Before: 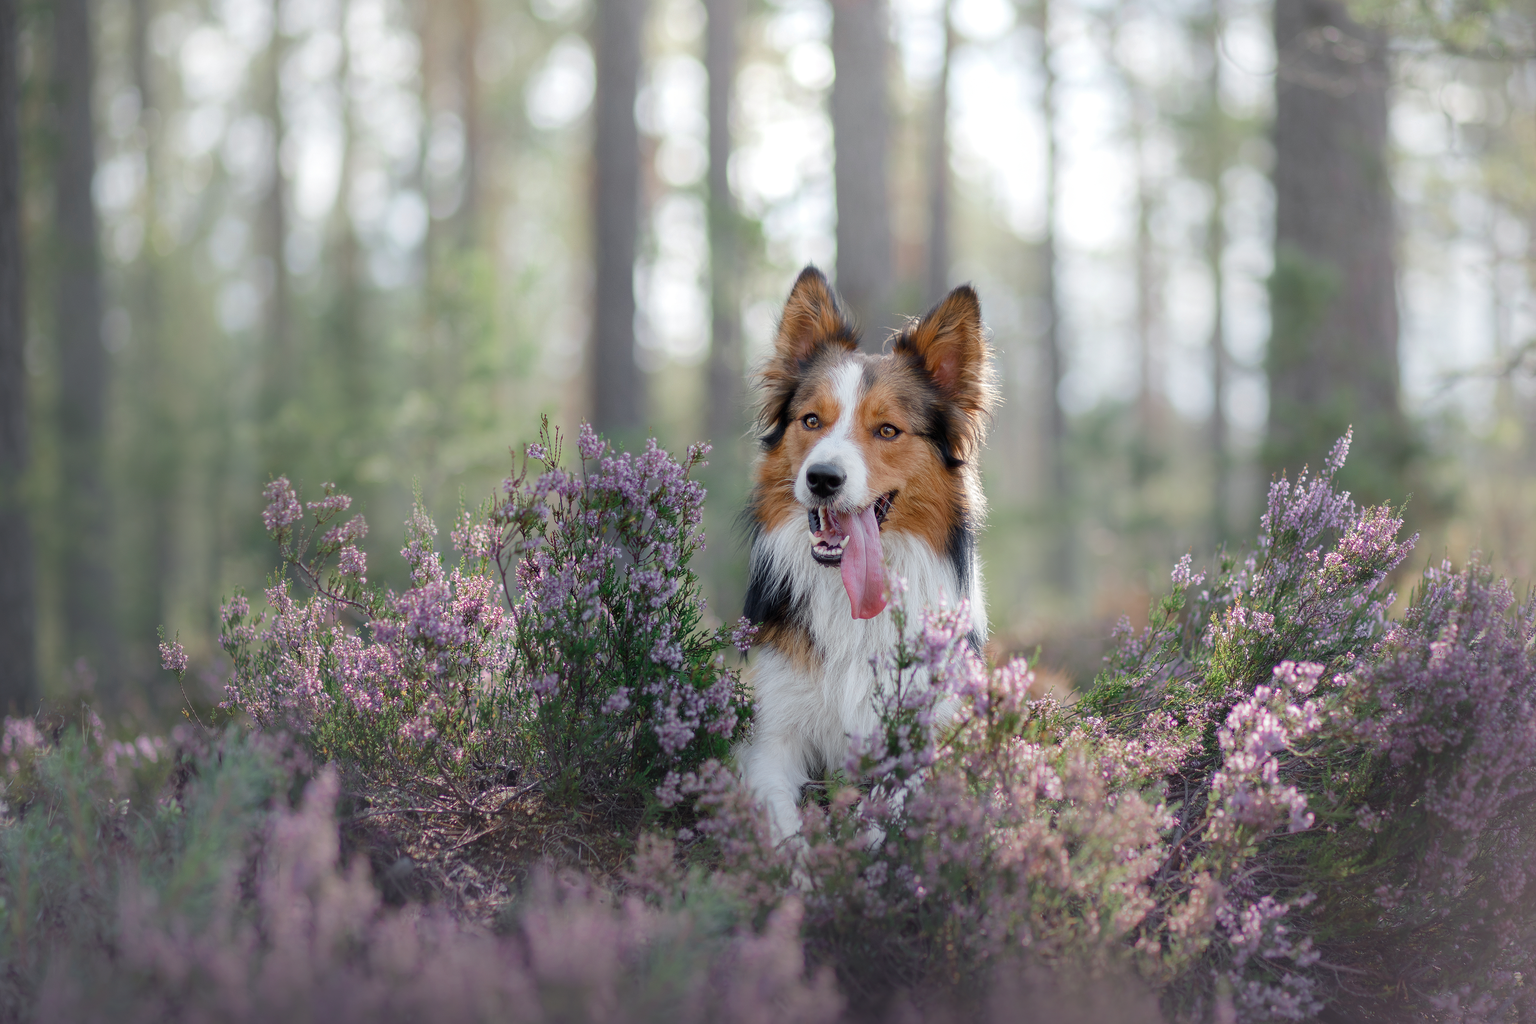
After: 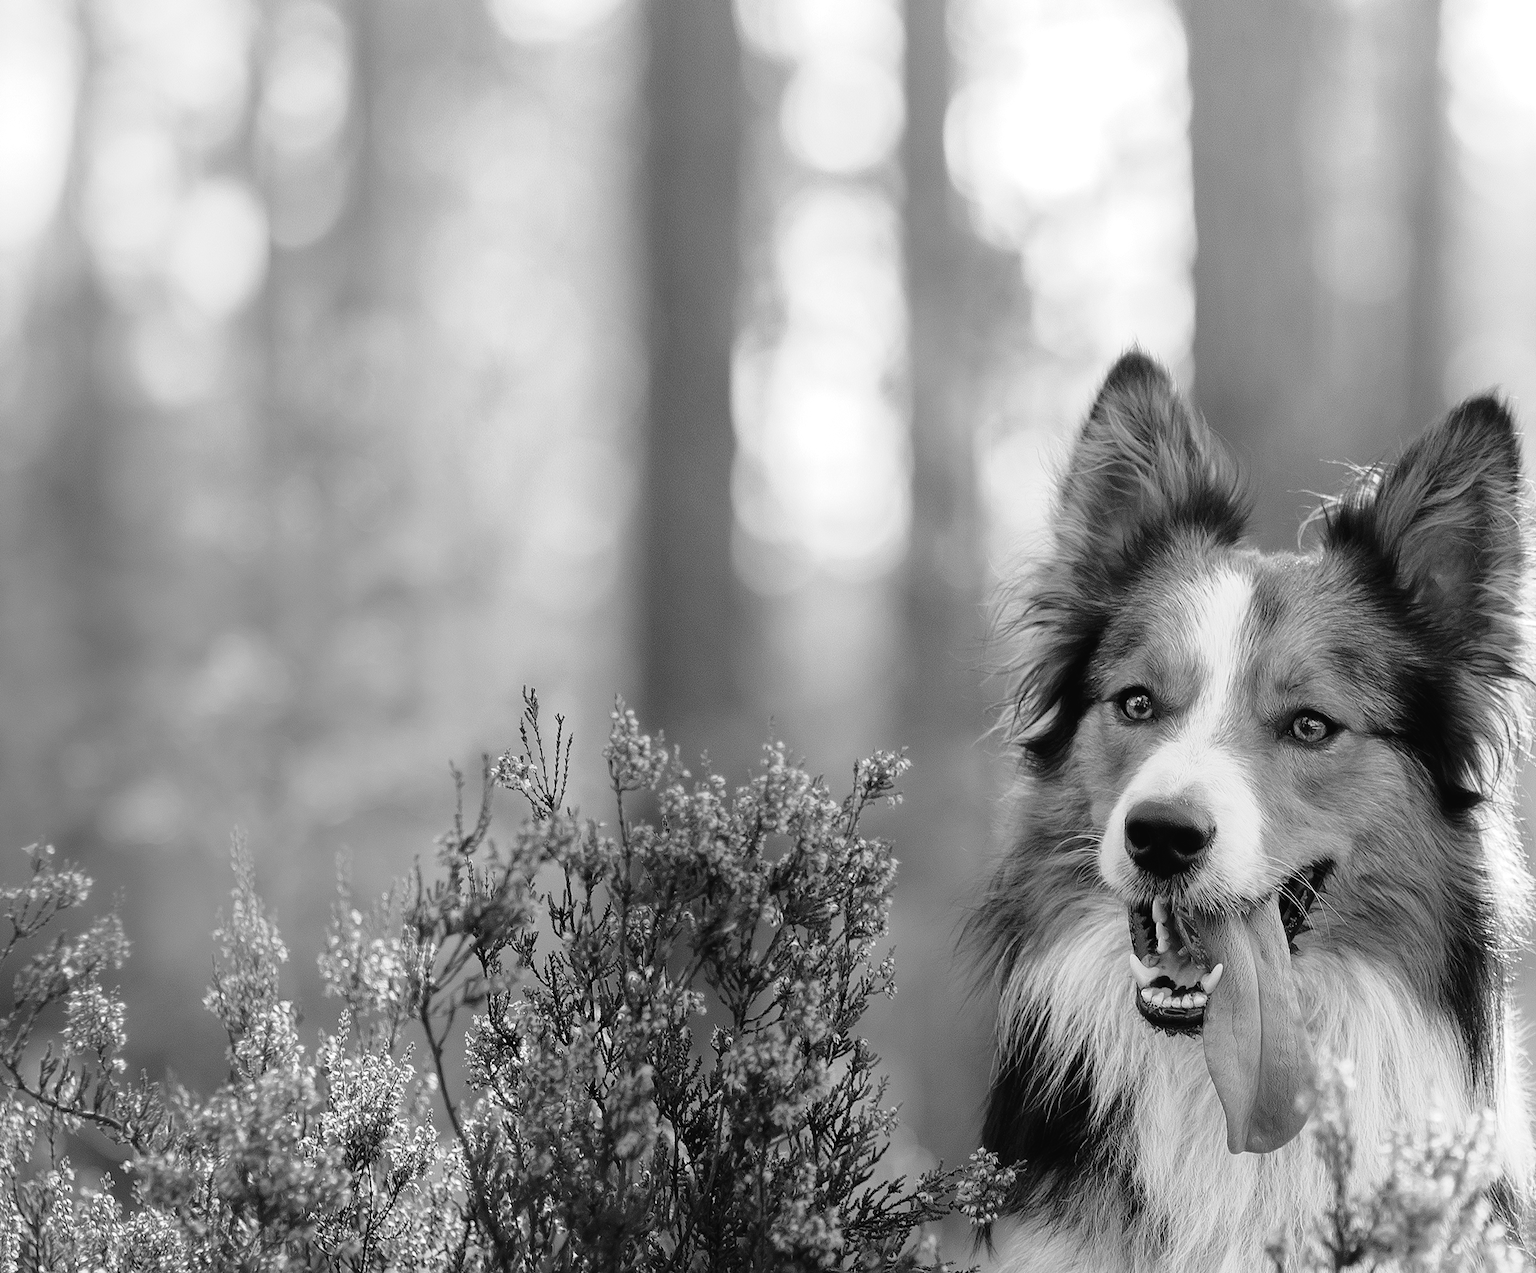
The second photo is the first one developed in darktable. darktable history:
crop: left 20.248%, top 10.86%, right 35.675%, bottom 34.321%
monochrome: on, module defaults
exposure: exposure 0.197 EV, compensate highlight preservation false
tone curve: curves: ch0 [(0, 0.021) (0.049, 0.044) (0.152, 0.14) (0.328, 0.377) (0.473, 0.543) (0.641, 0.705) (0.85, 0.894) (1, 0.969)]; ch1 [(0, 0) (0.302, 0.331) (0.427, 0.433) (0.472, 0.47) (0.502, 0.503) (0.527, 0.524) (0.564, 0.591) (0.602, 0.632) (0.677, 0.701) (0.859, 0.885) (1, 1)]; ch2 [(0, 0) (0.33, 0.301) (0.447, 0.44) (0.487, 0.496) (0.502, 0.516) (0.535, 0.563) (0.565, 0.6) (0.618, 0.629) (1, 1)], color space Lab, independent channels, preserve colors none
contrast brightness saturation: contrast 0.07, brightness -0.14, saturation 0.11
